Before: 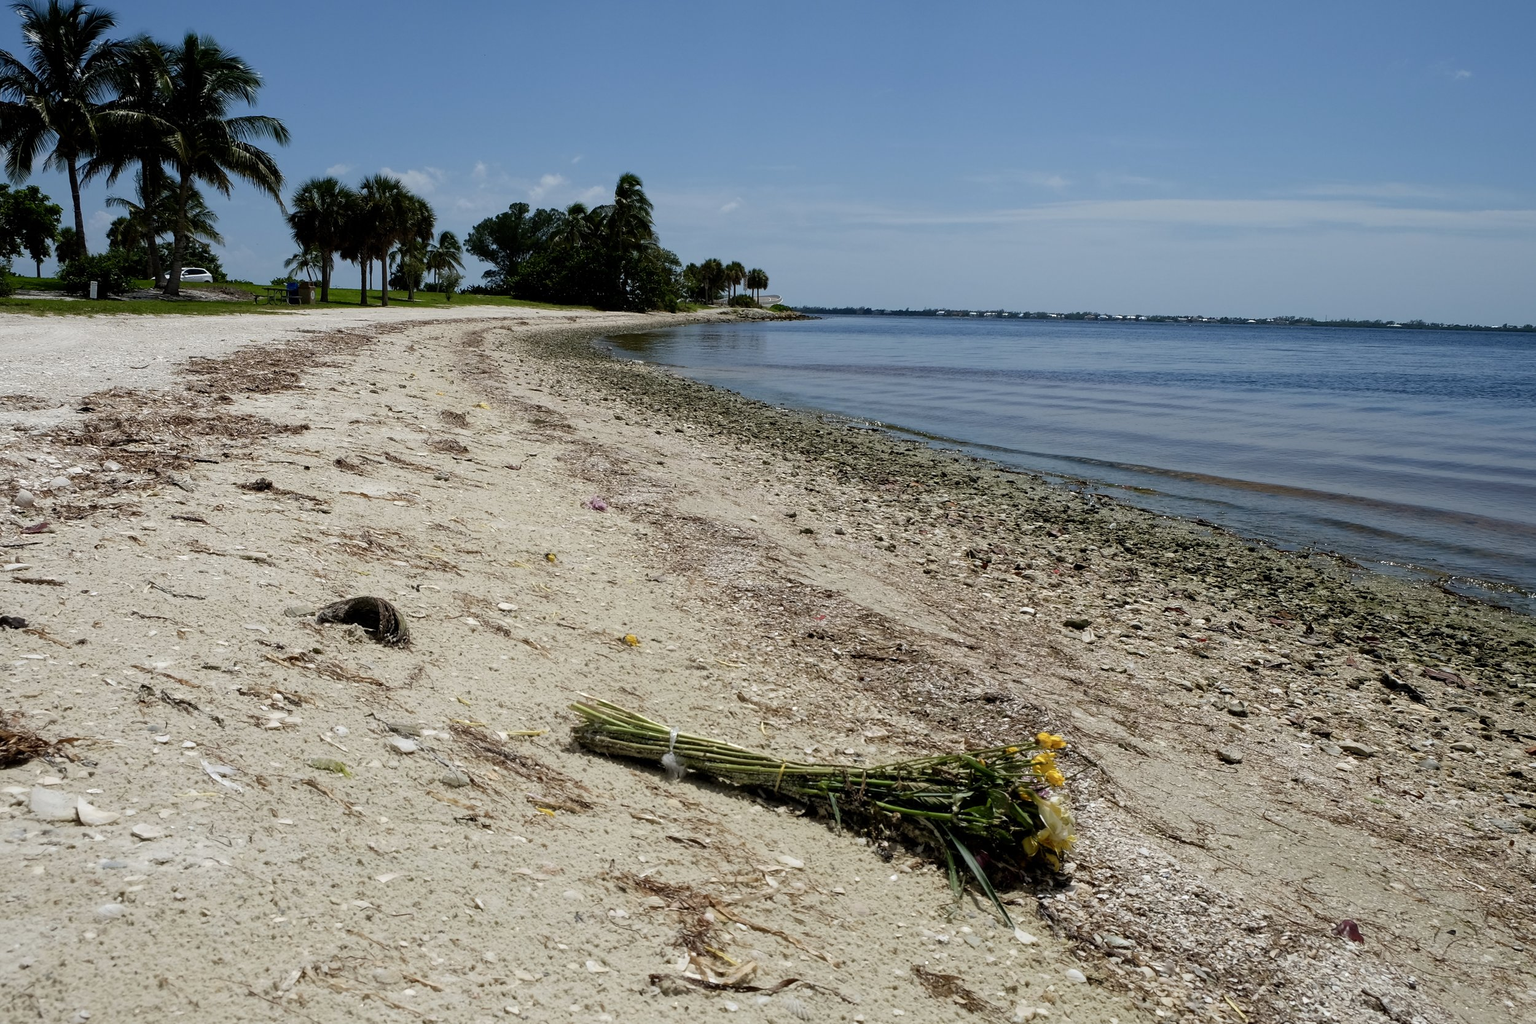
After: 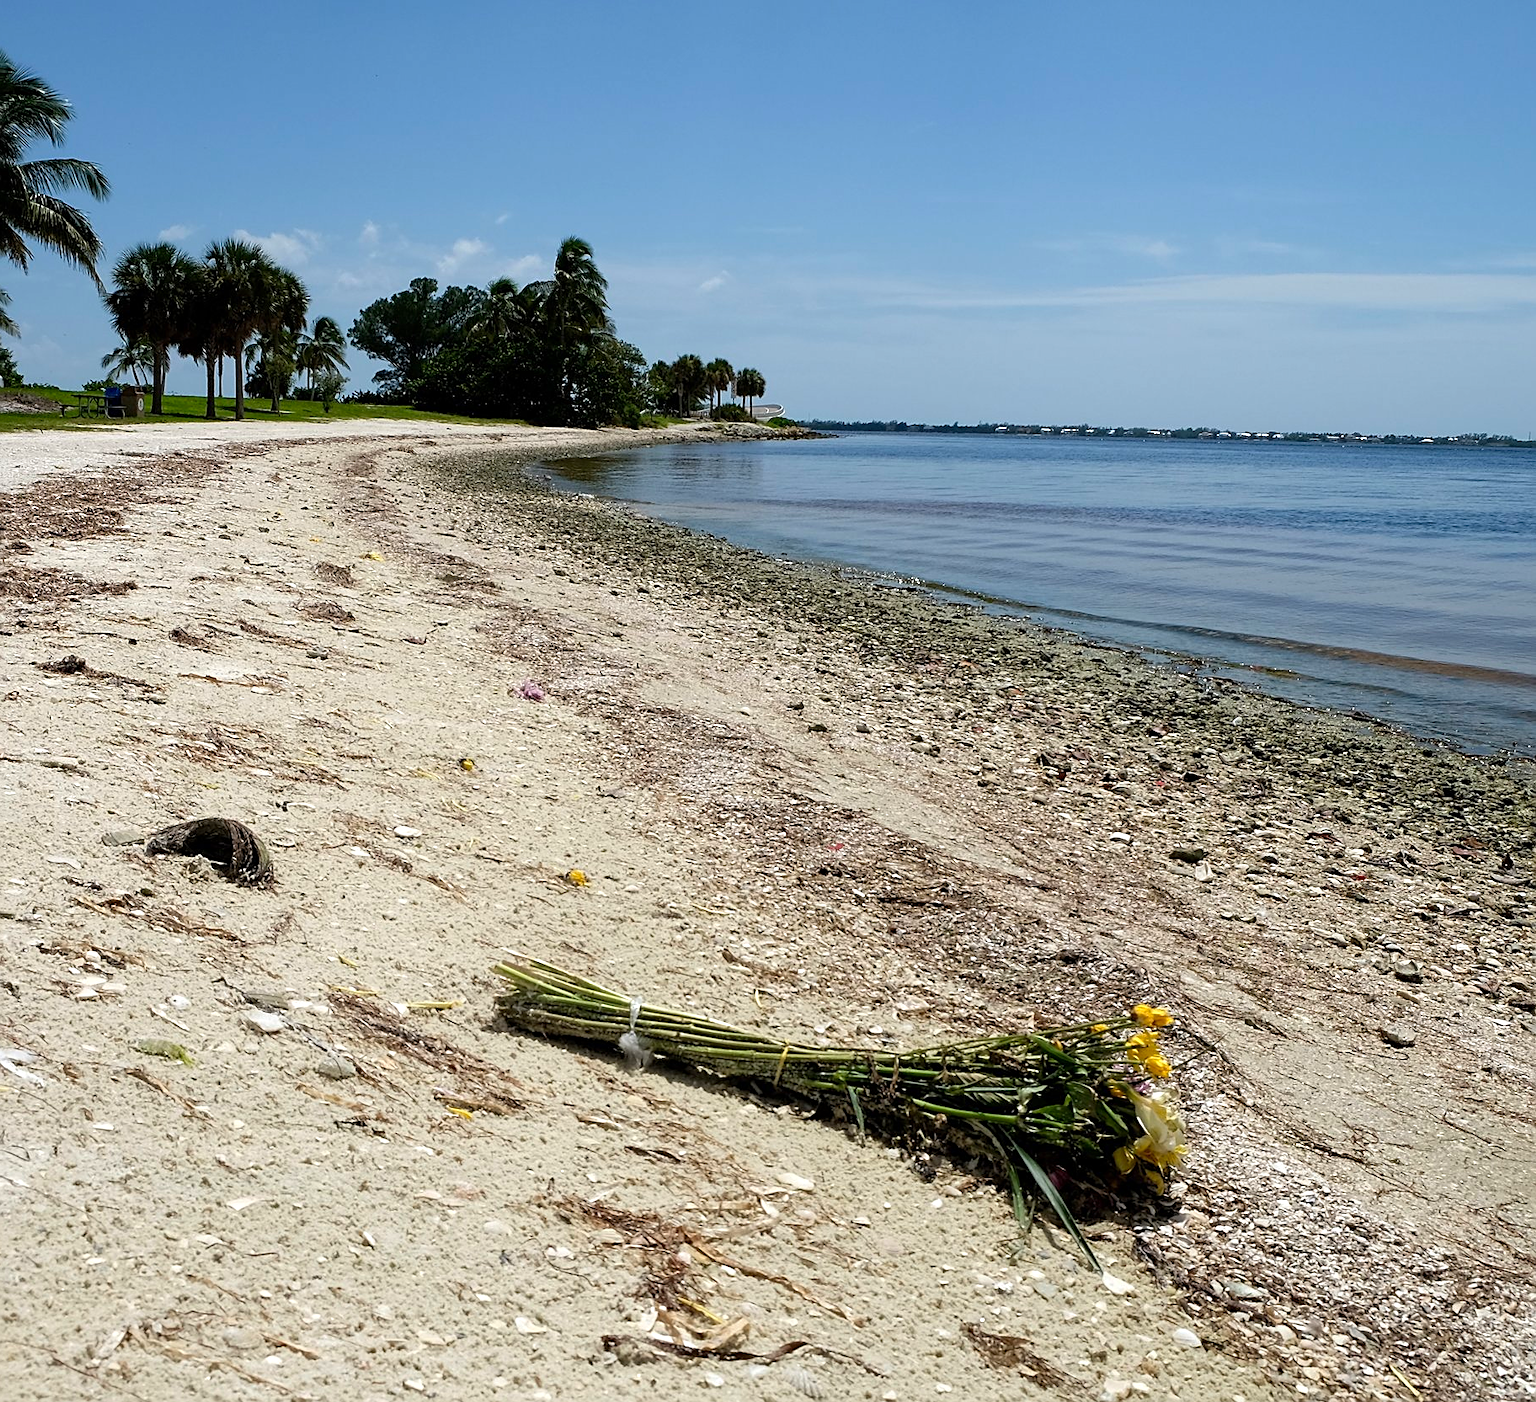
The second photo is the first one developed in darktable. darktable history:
sharpen: on, module defaults
tone equalizer: -8 EV -0.436 EV, -7 EV -0.4 EV, -6 EV -0.341 EV, -5 EV -0.187 EV, -3 EV 0.219 EV, -2 EV 0.326 EV, -1 EV 0.369 EV, +0 EV 0.42 EV, smoothing diameter 25%, edges refinement/feathering 10.43, preserve details guided filter
color correction: highlights b* 0.032
crop: left 13.699%, top 0%, right 13.31%
